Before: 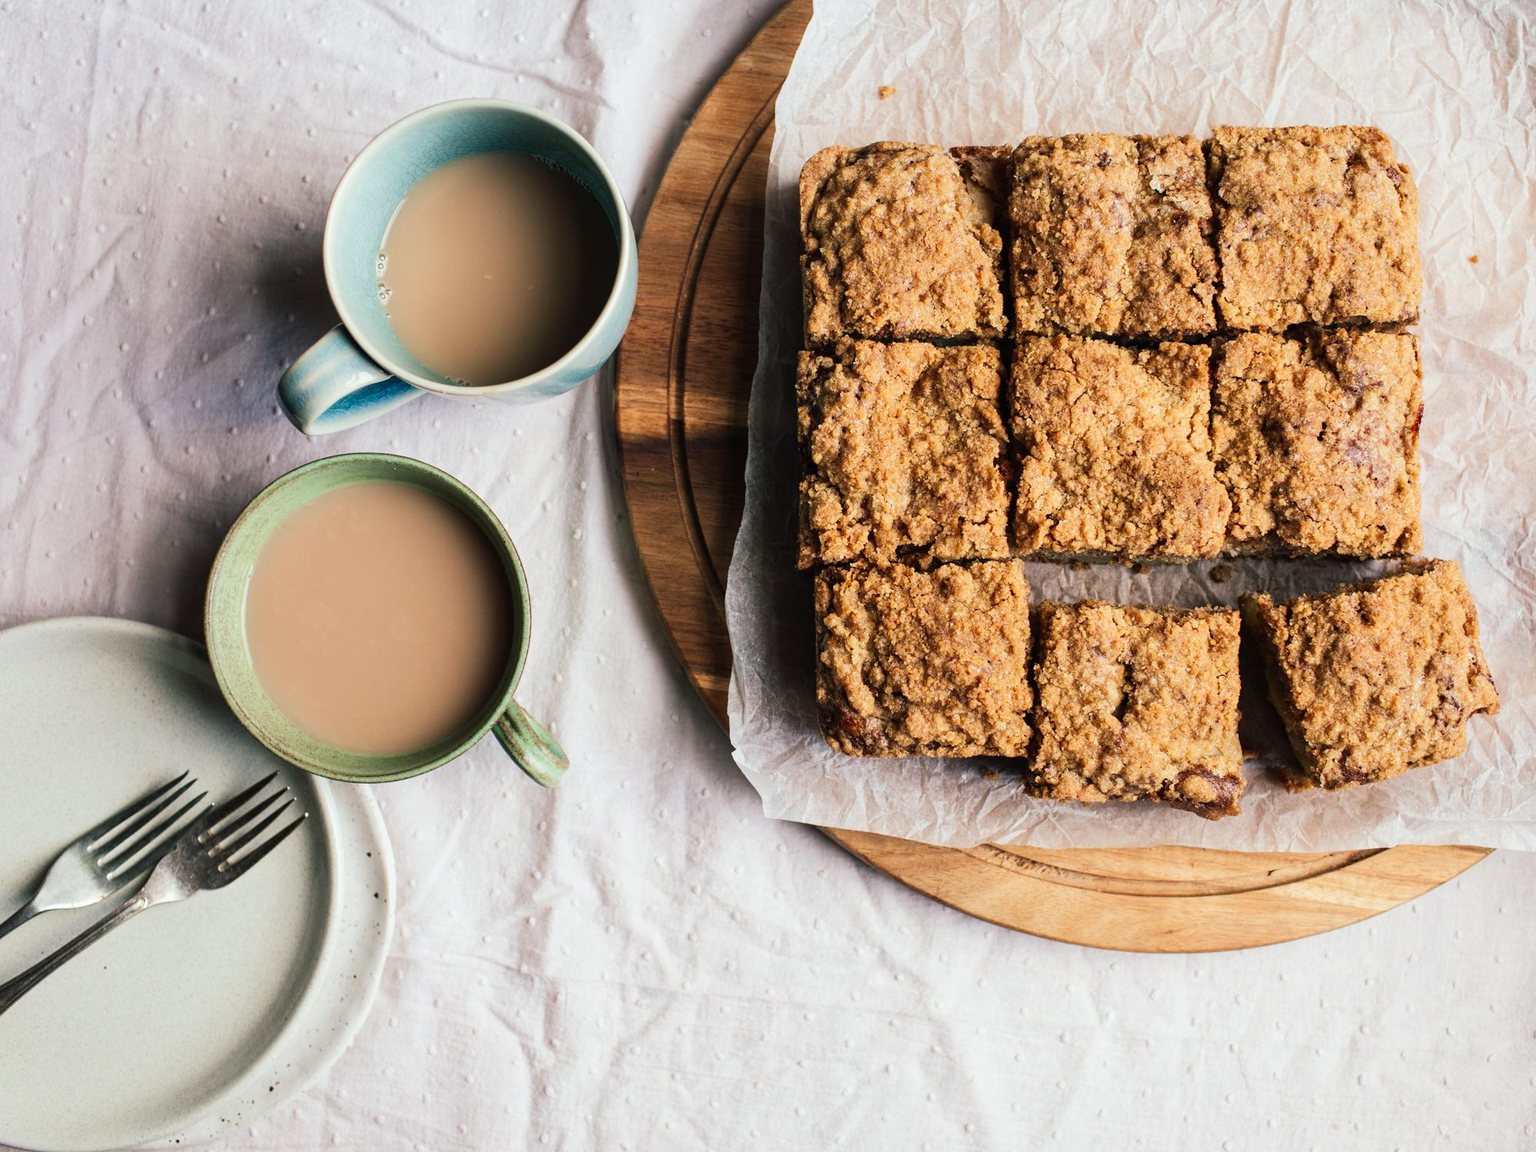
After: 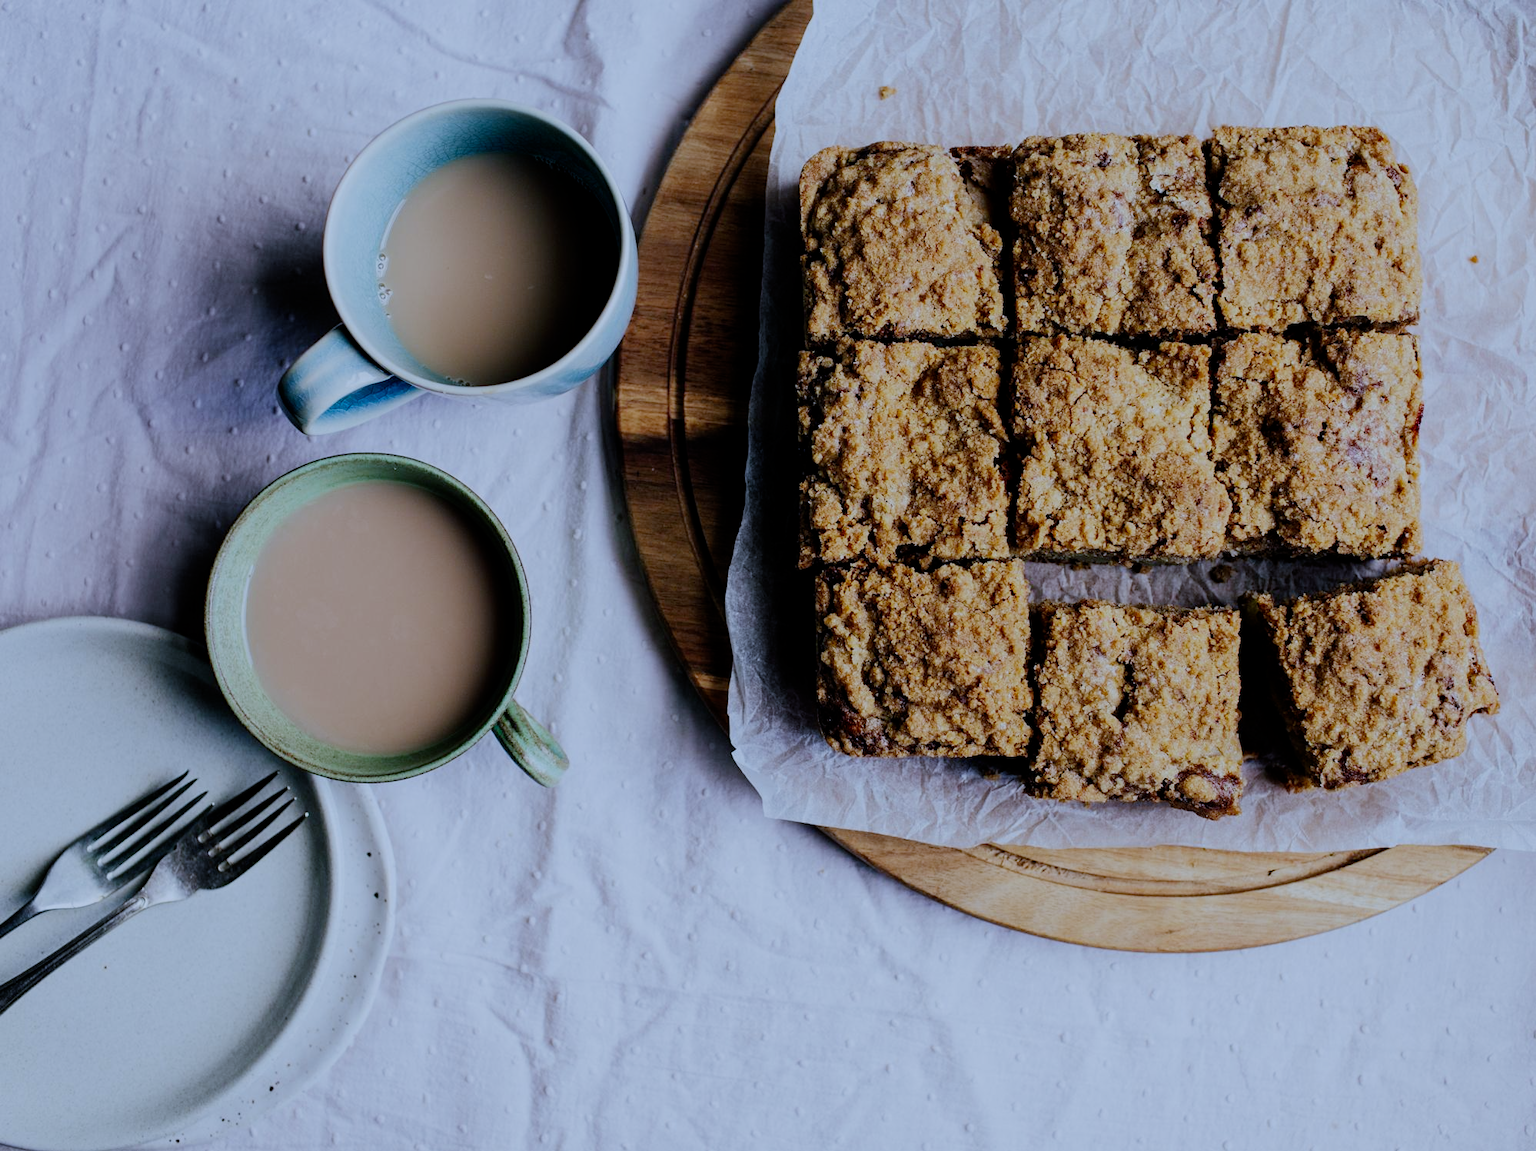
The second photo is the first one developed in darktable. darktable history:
filmic rgb: middle gray luminance 29%, black relative exposure -10.3 EV, white relative exposure 5.5 EV, threshold 6 EV, target black luminance 0%, hardness 3.95, latitude 2.04%, contrast 1.132, highlights saturation mix 5%, shadows ↔ highlights balance 15.11%, add noise in highlights 0, preserve chrominance no, color science v3 (2019), use custom middle-gray values true, iterations of high-quality reconstruction 0, contrast in highlights soft, enable highlight reconstruction true
white balance: red 0.871, blue 1.249
